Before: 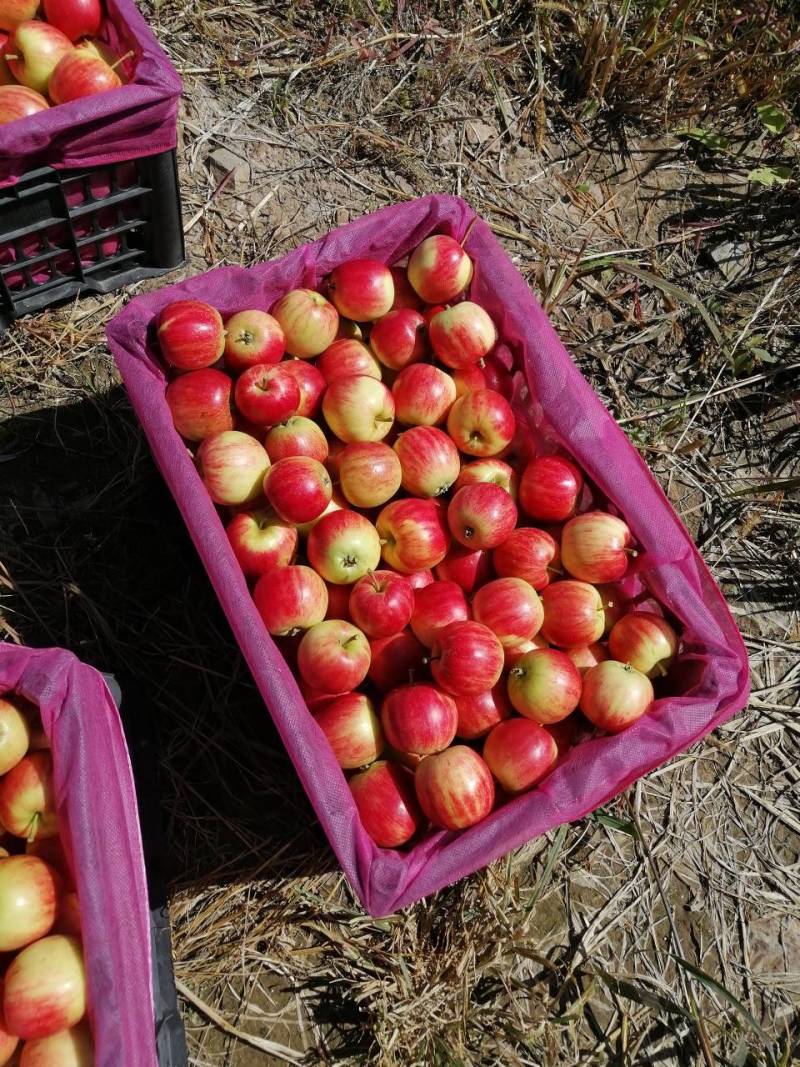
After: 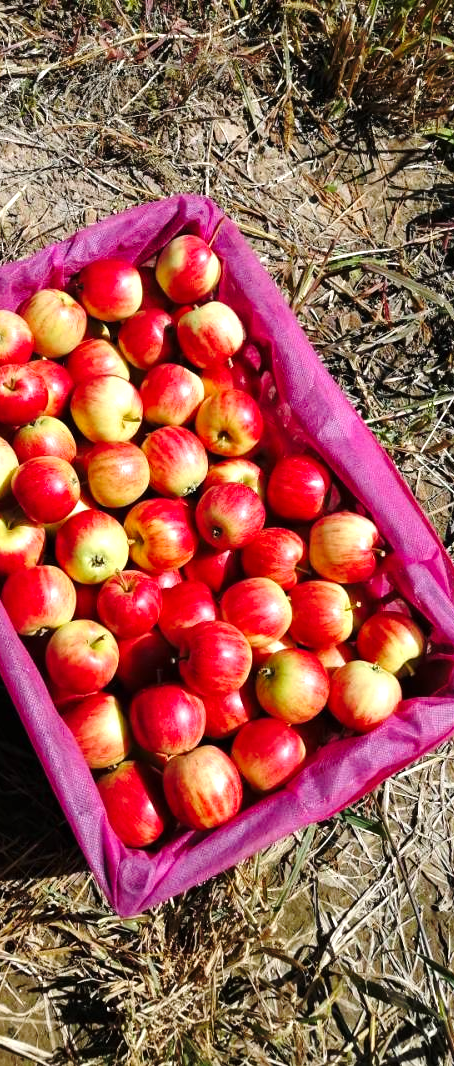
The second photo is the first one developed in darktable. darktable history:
exposure: exposure 0.668 EV, compensate highlight preservation false
crop: left 31.543%, top 0.025%, right 11.612%
levels: levels [0, 0.492, 0.984]
base curve: curves: ch0 [(0, 0) (0.073, 0.04) (0.157, 0.139) (0.492, 0.492) (0.758, 0.758) (1, 1)], preserve colors none
